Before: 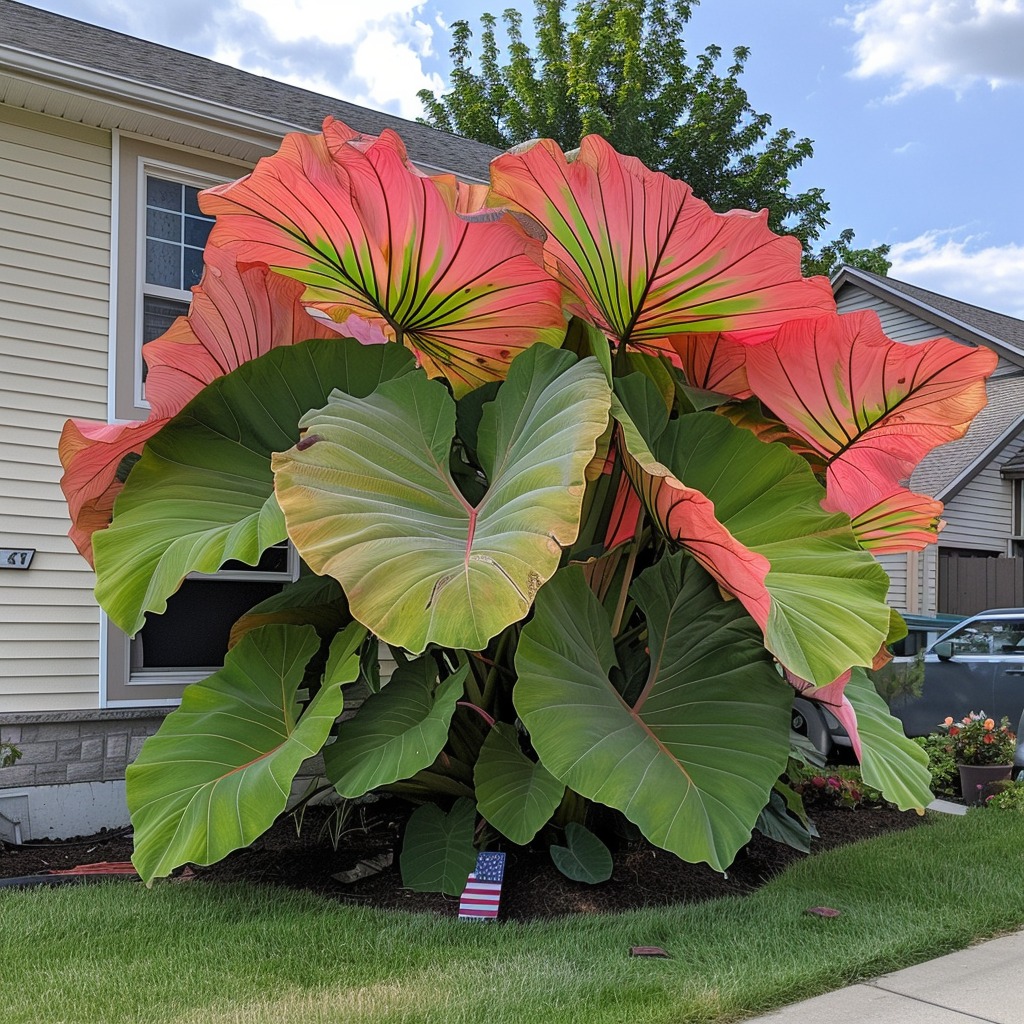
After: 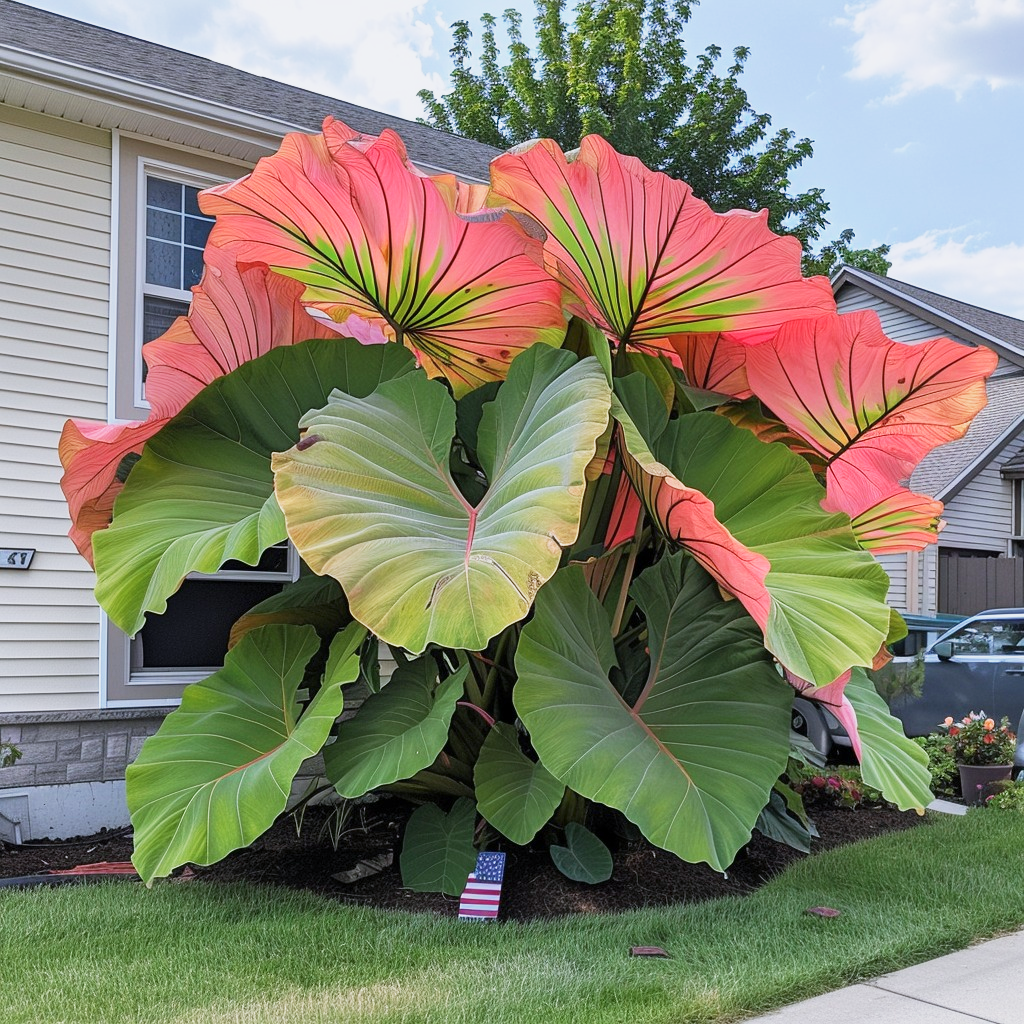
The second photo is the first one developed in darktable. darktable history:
color calibration: illuminant as shot in camera, x 0.358, y 0.373, temperature 4628.91 K
base curve: curves: ch0 [(0, 0) (0.088, 0.125) (0.176, 0.251) (0.354, 0.501) (0.613, 0.749) (1, 0.877)], preserve colors none
